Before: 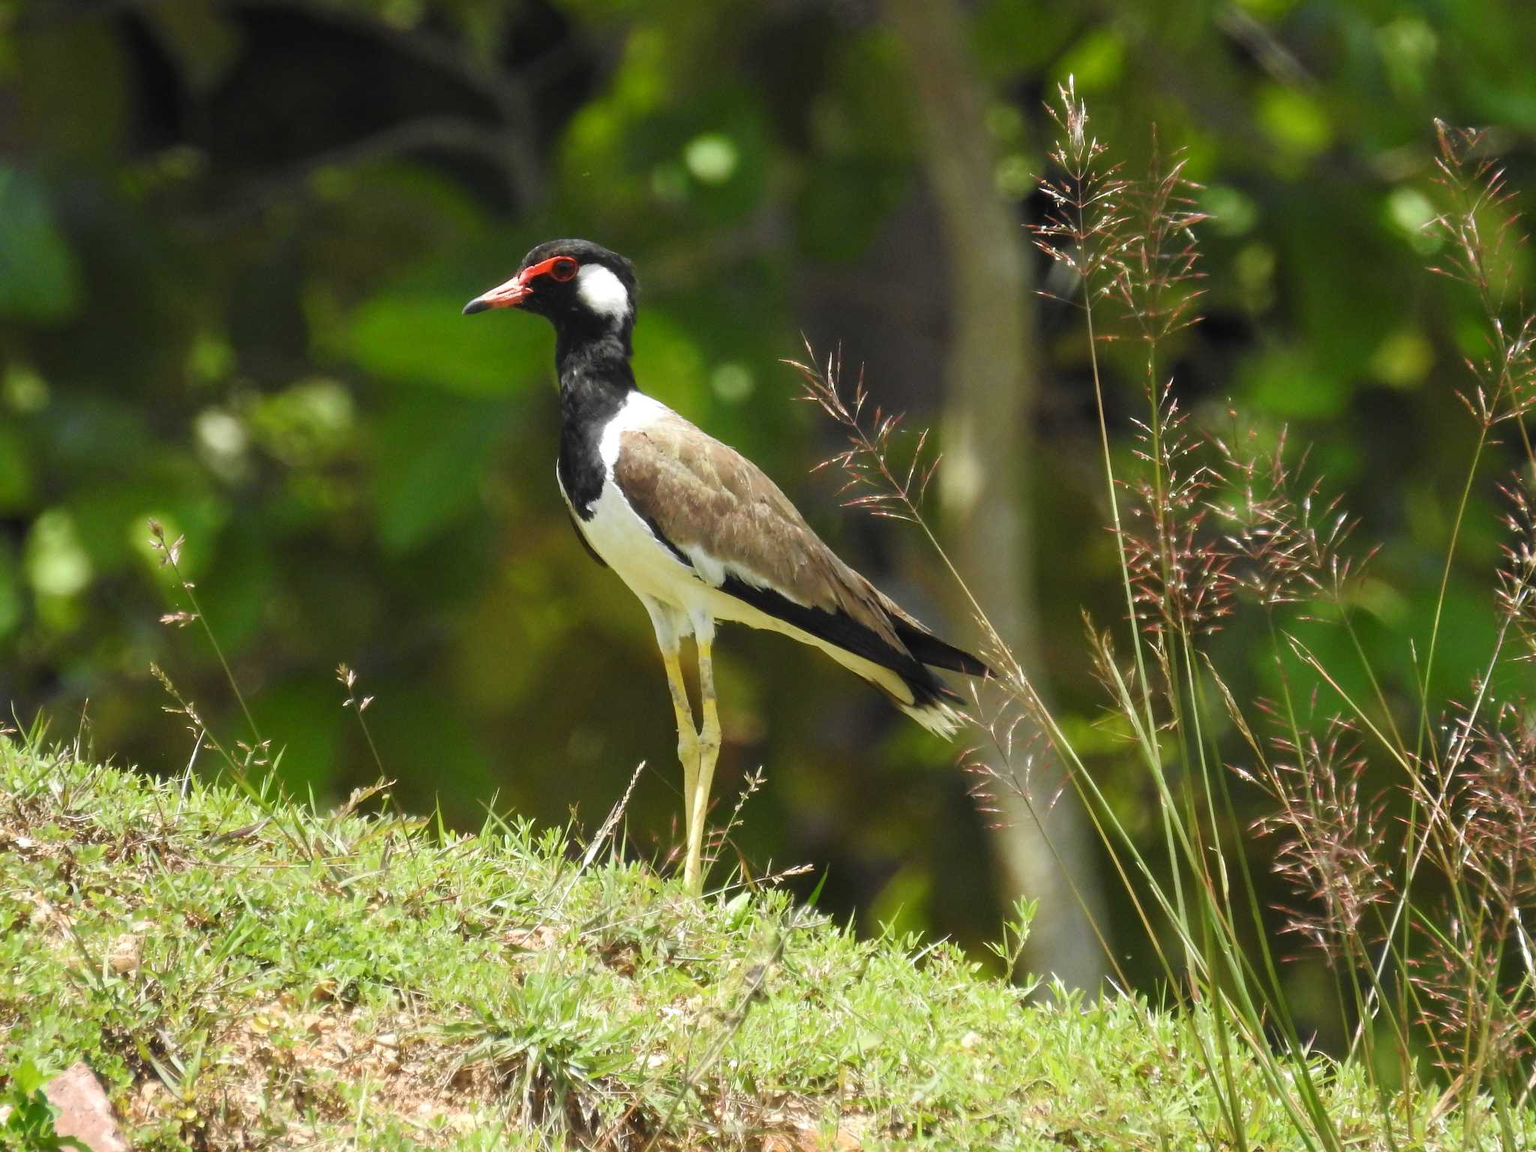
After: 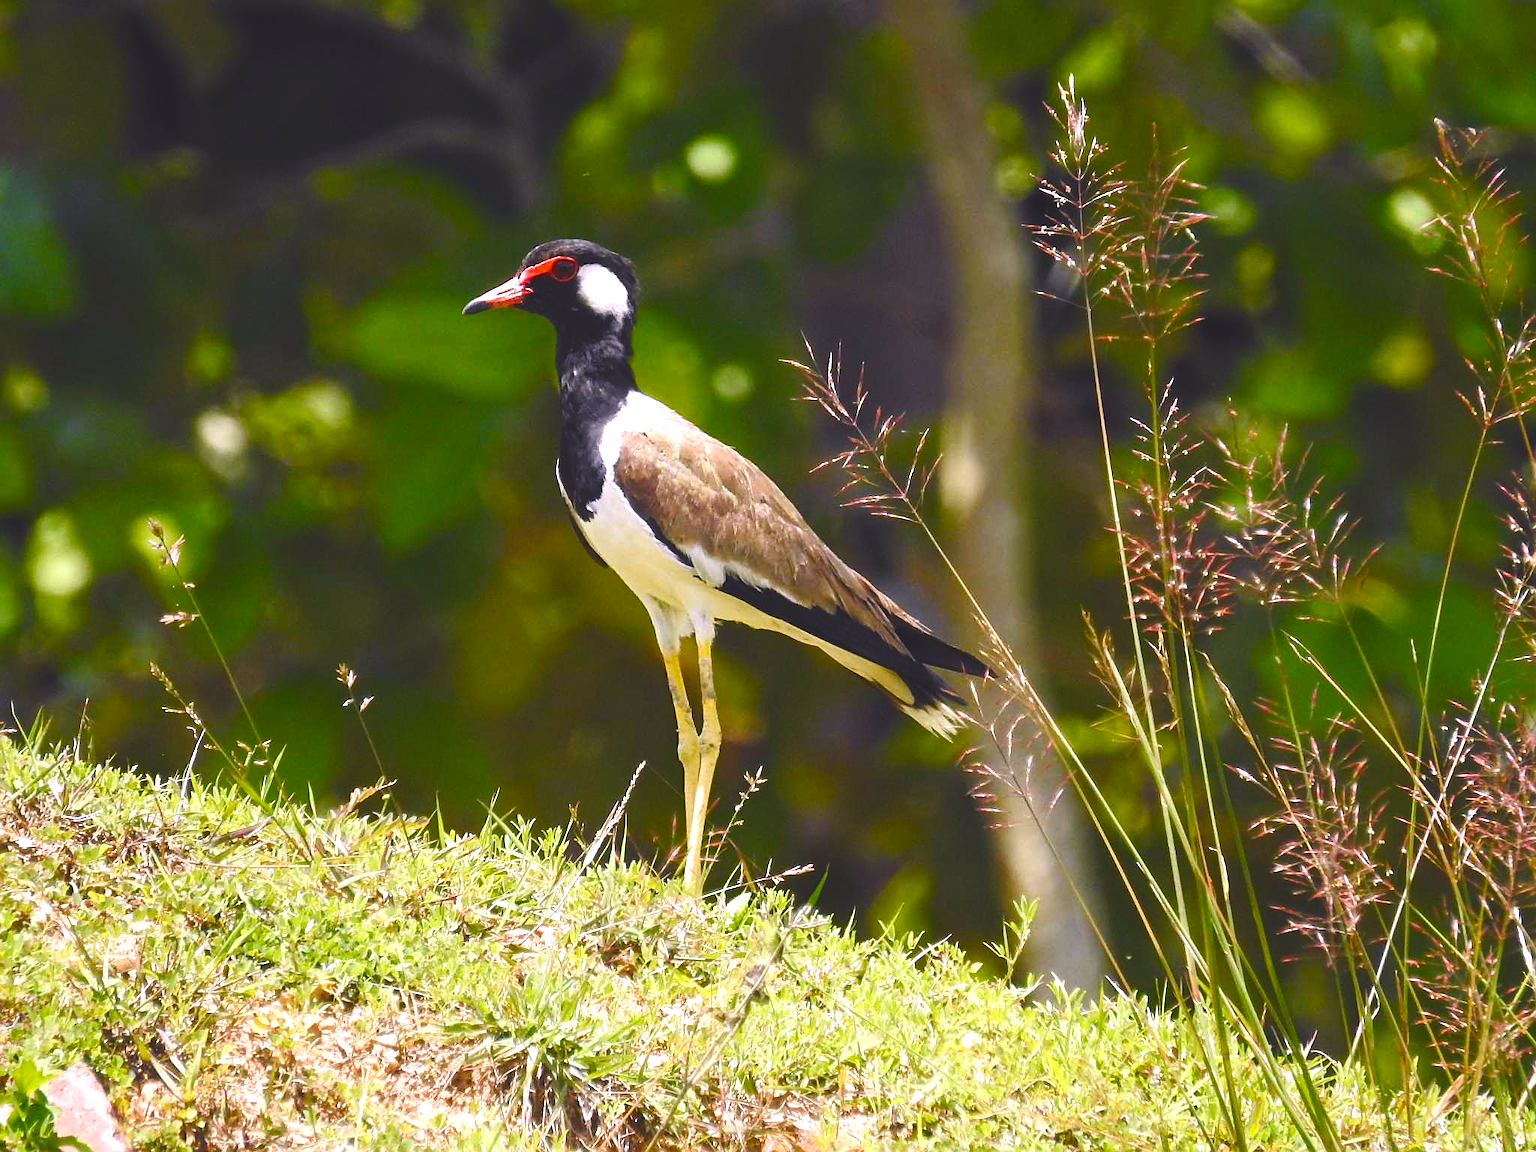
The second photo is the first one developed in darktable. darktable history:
color balance rgb: shadows lift › chroma 3%, shadows lift › hue 280.8°, power › hue 330°, highlights gain › chroma 3%, highlights gain › hue 75.6°, global offset › luminance 1.5%, perceptual saturation grading › global saturation 20%, perceptual saturation grading › highlights -25%, perceptual saturation grading › shadows 50%, global vibrance 30%
white balance: red 1.042, blue 1.17
sharpen: on, module defaults
tone equalizer: -8 EV -0.417 EV, -7 EV -0.389 EV, -6 EV -0.333 EV, -5 EV -0.222 EV, -3 EV 0.222 EV, -2 EV 0.333 EV, -1 EV 0.389 EV, +0 EV 0.417 EV, edges refinement/feathering 500, mask exposure compensation -1.57 EV, preserve details no
